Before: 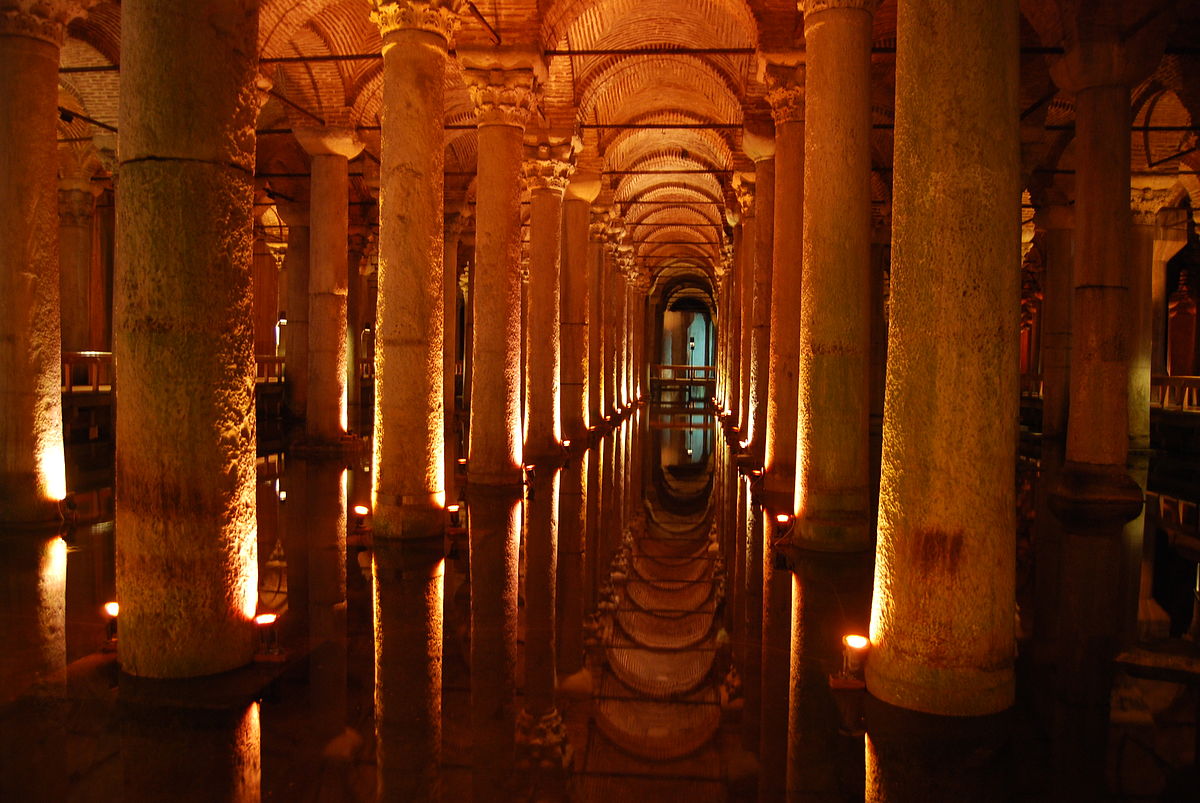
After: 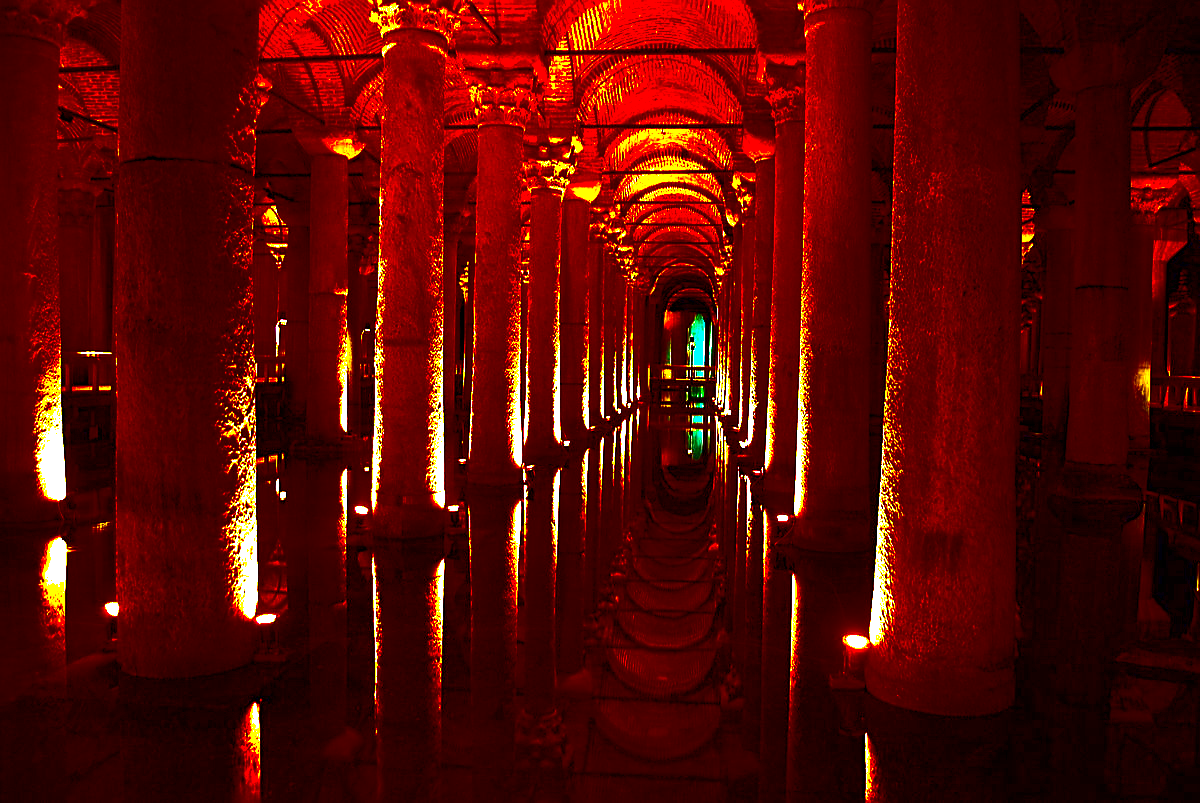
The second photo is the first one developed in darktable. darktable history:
color balance rgb: linear chroma grading › global chroma 20%, perceptual saturation grading › global saturation 65%, perceptual saturation grading › highlights 60%, perceptual saturation grading › mid-tones 50%, perceptual saturation grading › shadows 50%, perceptual brilliance grading › global brilliance 30%, perceptual brilliance grading › highlights 50%, perceptual brilliance grading › mid-tones 50%, perceptual brilliance grading › shadows -22%, global vibrance 20%
contrast brightness saturation: brightness -1, saturation 1
sharpen: on, module defaults
